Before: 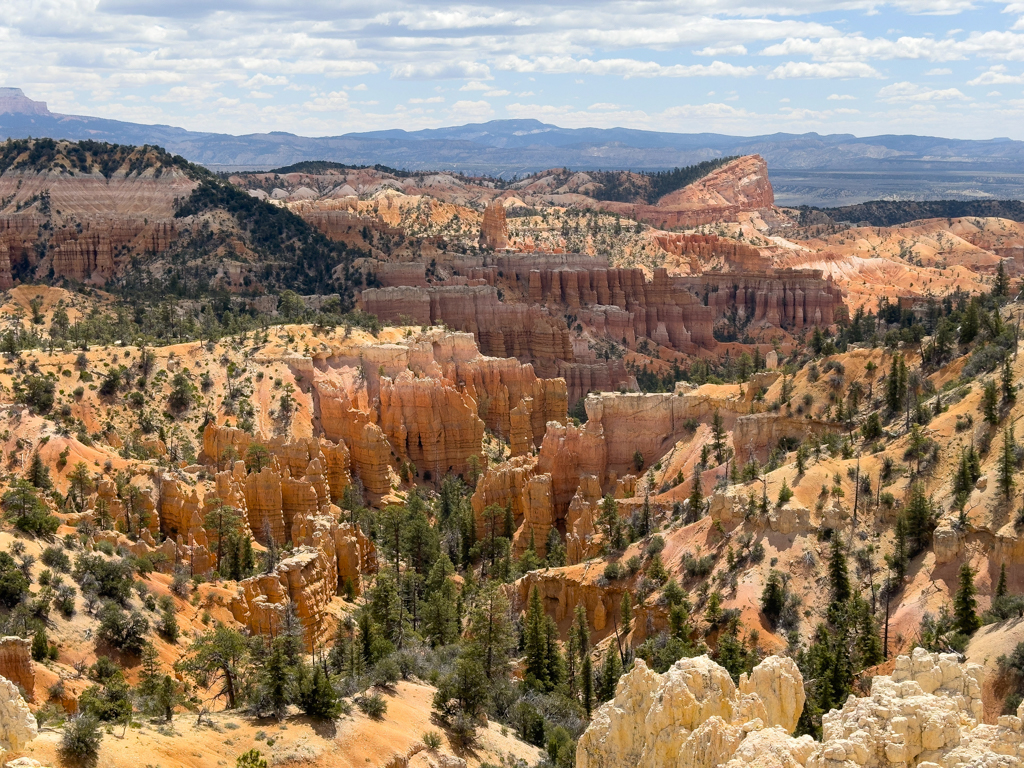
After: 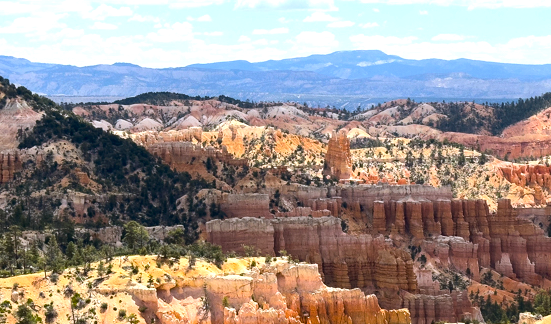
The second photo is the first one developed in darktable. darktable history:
tone equalizer: -8 EV -0.743 EV, -7 EV -0.674 EV, -6 EV -0.623 EV, -5 EV -0.36 EV, -3 EV 0.398 EV, -2 EV 0.6 EV, -1 EV 0.699 EV, +0 EV 0.724 EV, edges refinement/feathering 500, mask exposure compensation -1.57 EV, preserve details no
crop: left 15.256%, top 9.026%, right 30.844%, bottom 48.762%
color balance rgb: highlights gain › luminance 16.503%, highlights gain › chroma 2.94%, highlights gain › hue 258.37°, perceptual saturation grading › global saturation 29.695%, contrast -9.908%
